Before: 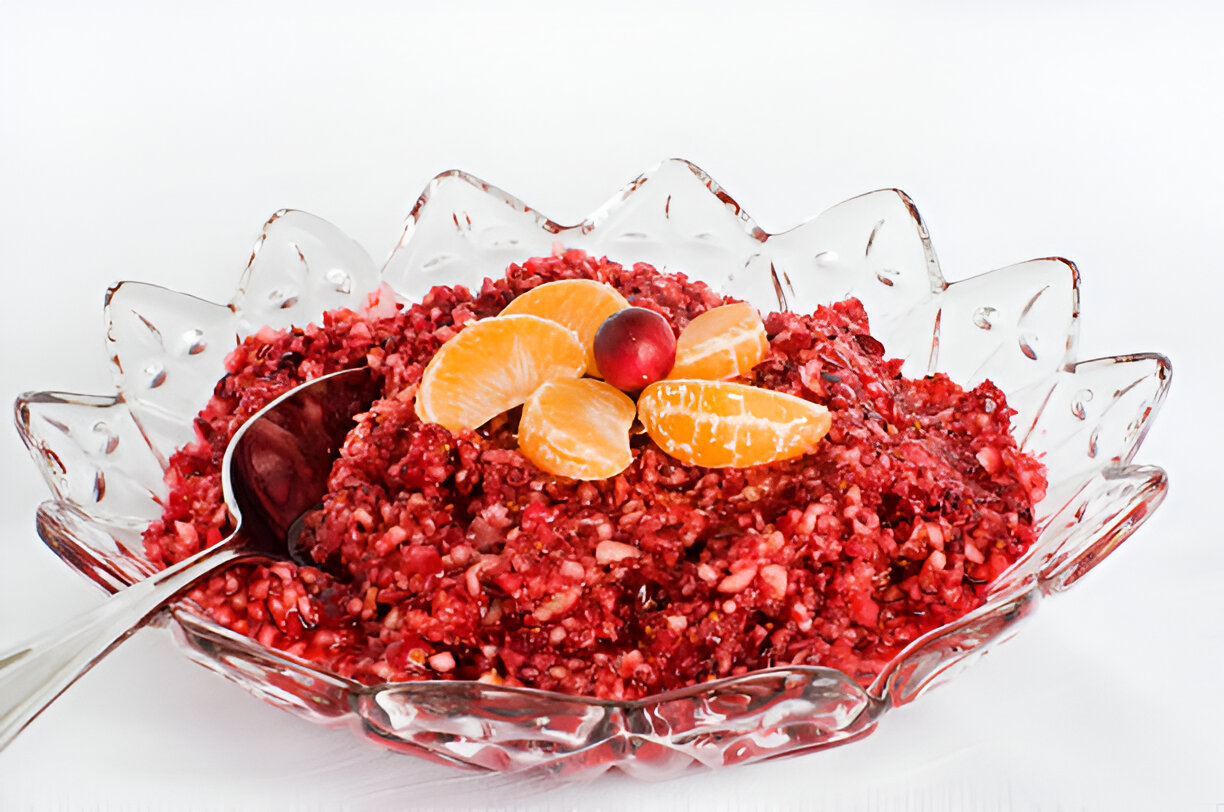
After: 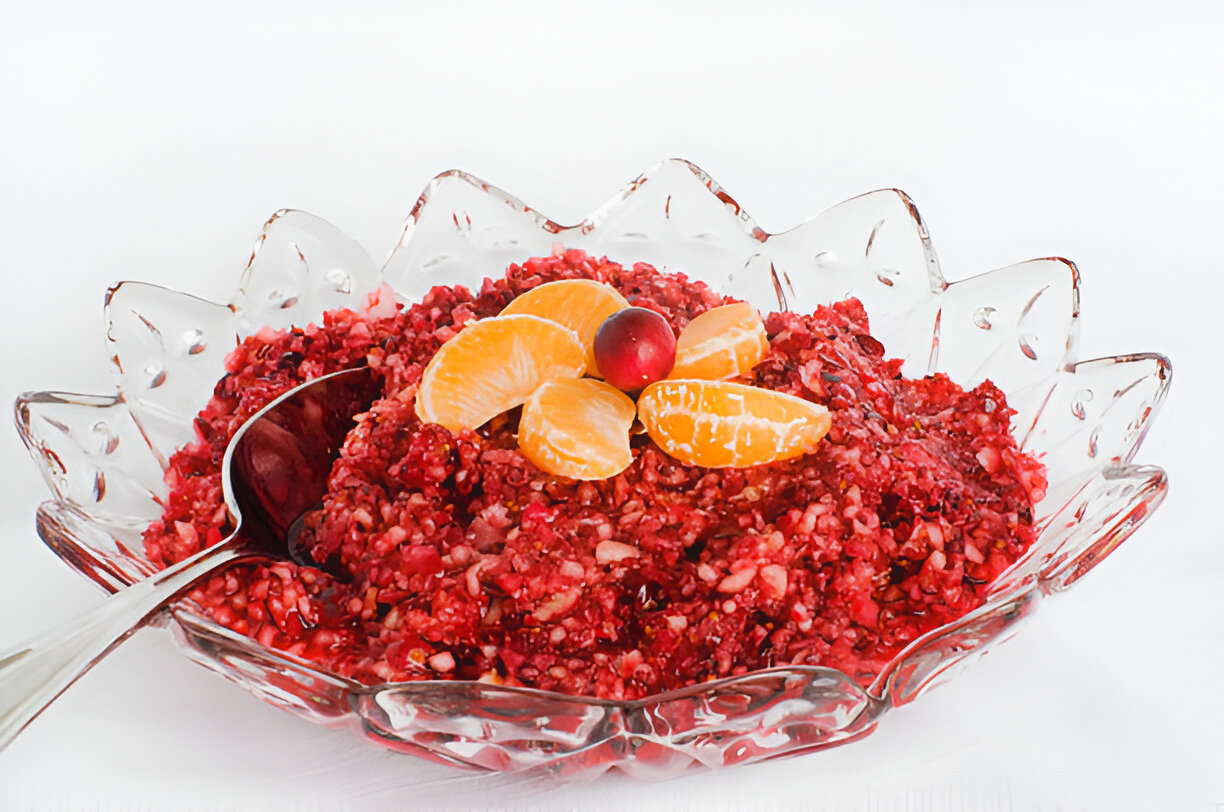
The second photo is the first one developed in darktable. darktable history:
contrast equalizer: octaves 7, y [[0.5, 0.486, 0.447, 0.446, 0.489, 0.5], [0.5 ×6], [0.5 ×6], [0 ×6], [0 ×6]]
